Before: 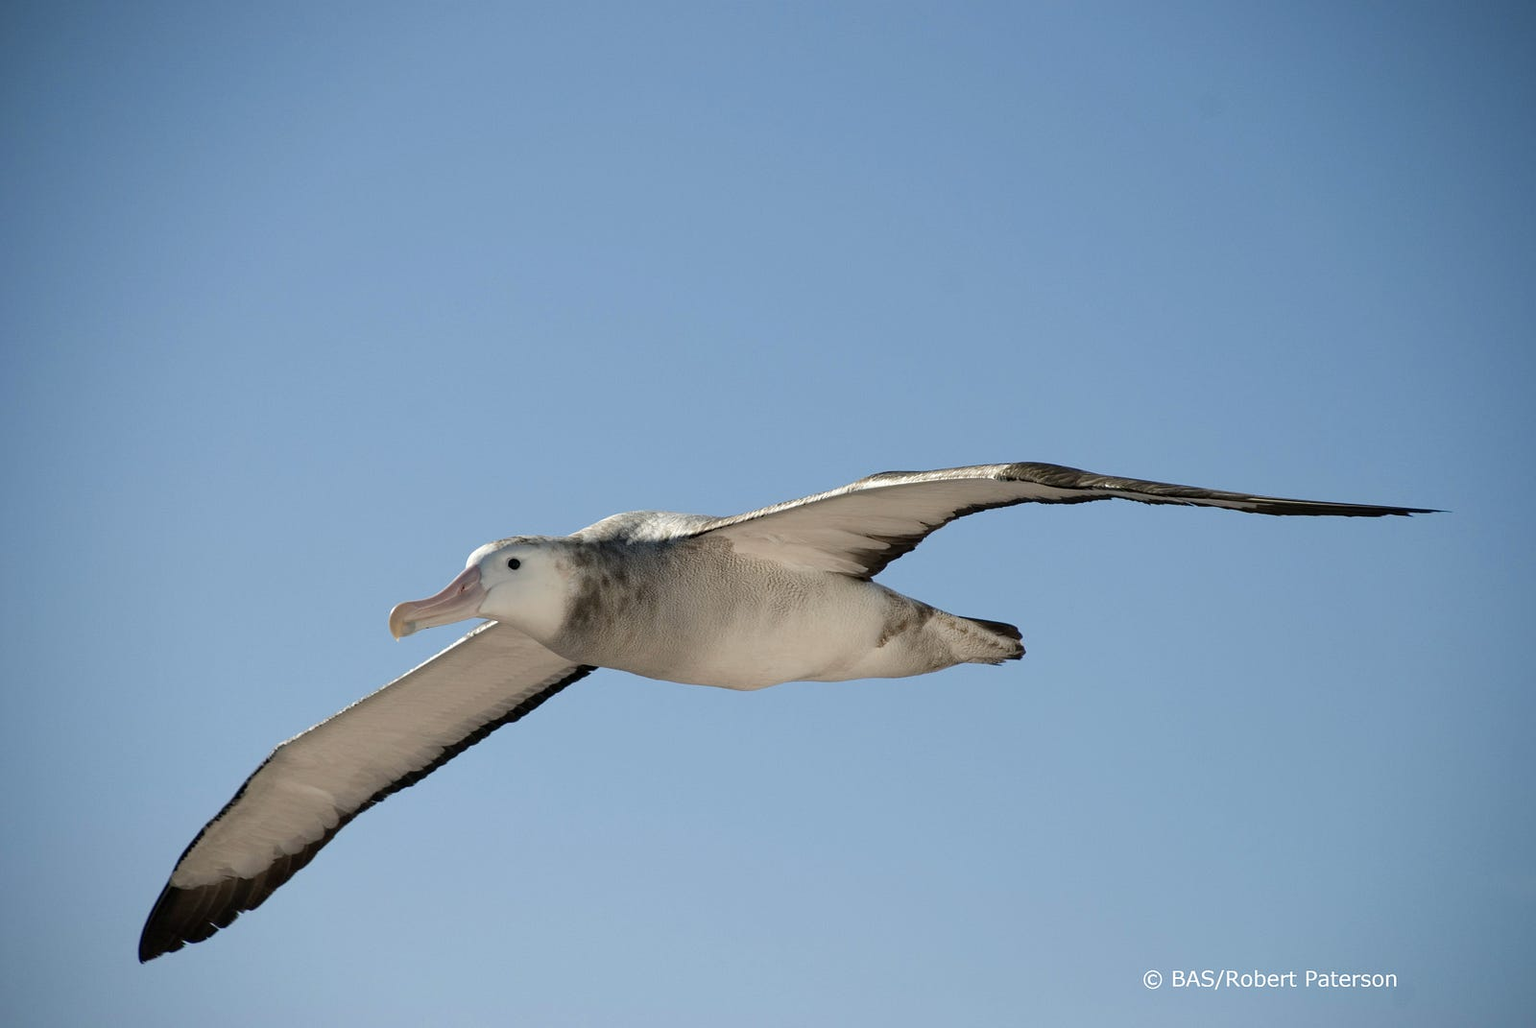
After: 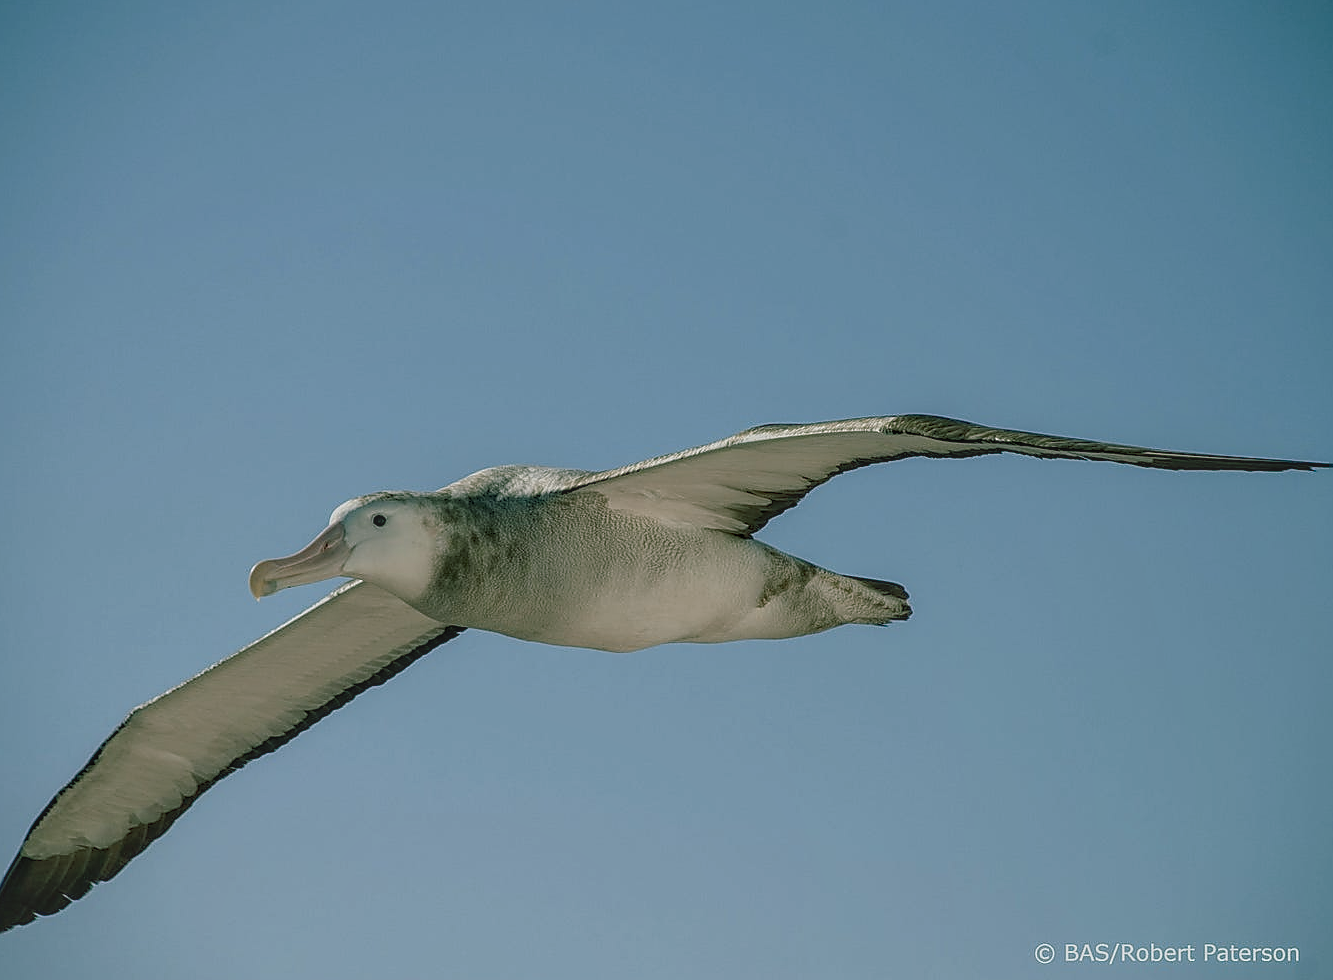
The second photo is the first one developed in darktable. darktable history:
crop: left 9.79%, top 6.257%, right 6.897%, bottom 2.217%
exposure: exposure -0.488 EV, compensate exposure bias true, compensate highlight preservation false
color balance rgb: shadows lift › chroma 11.69%, shadows lift › hue 132.74°, perceptual saturation grading › global saturation 0.446%, global vibrance -8.776%, contrast -13.645%, saturation formula JzAzBz (2021)
local contrast: highlights 67%, shadows 35%, detail 166%, midtone range 0.2
sharpen: radius 1.393, amount 1.258, threshold 0.716
